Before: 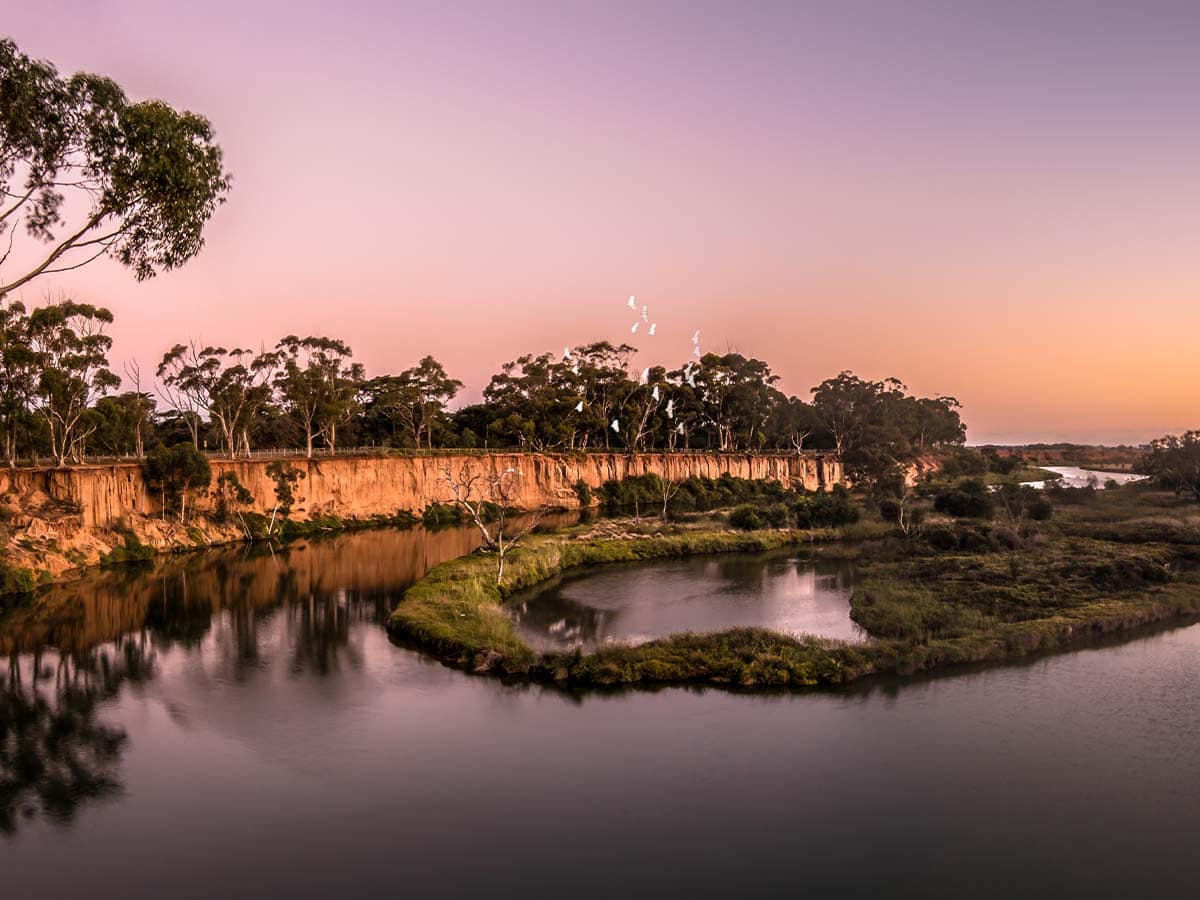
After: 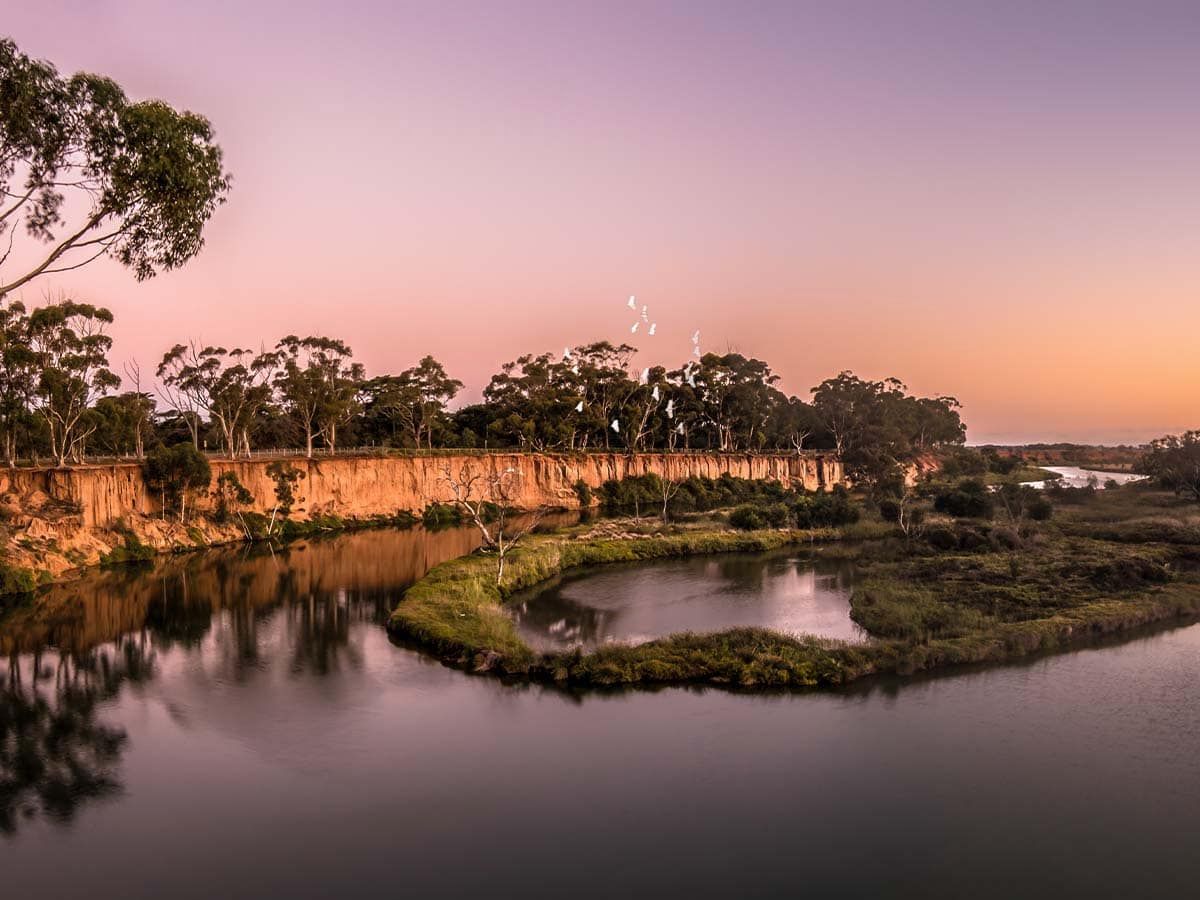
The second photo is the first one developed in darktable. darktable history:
exposure: compensate exposure bias true, compensate highlight preservation false
shadows and highlights: radius 126.96, shadows 21.11, highlights -22.31, low approximation 0.01
